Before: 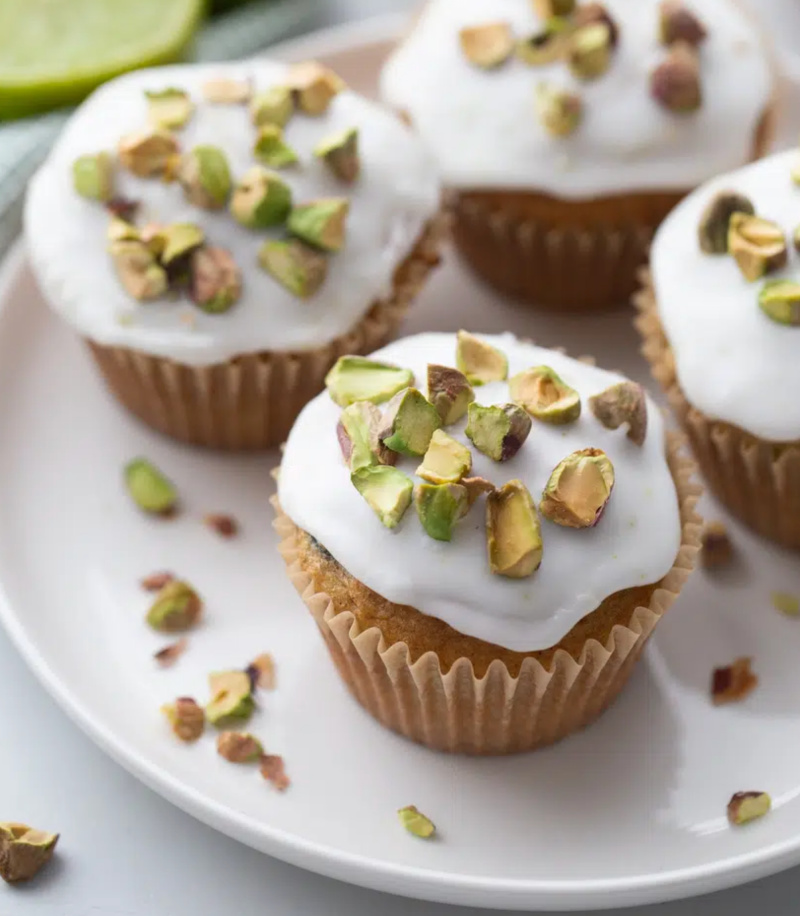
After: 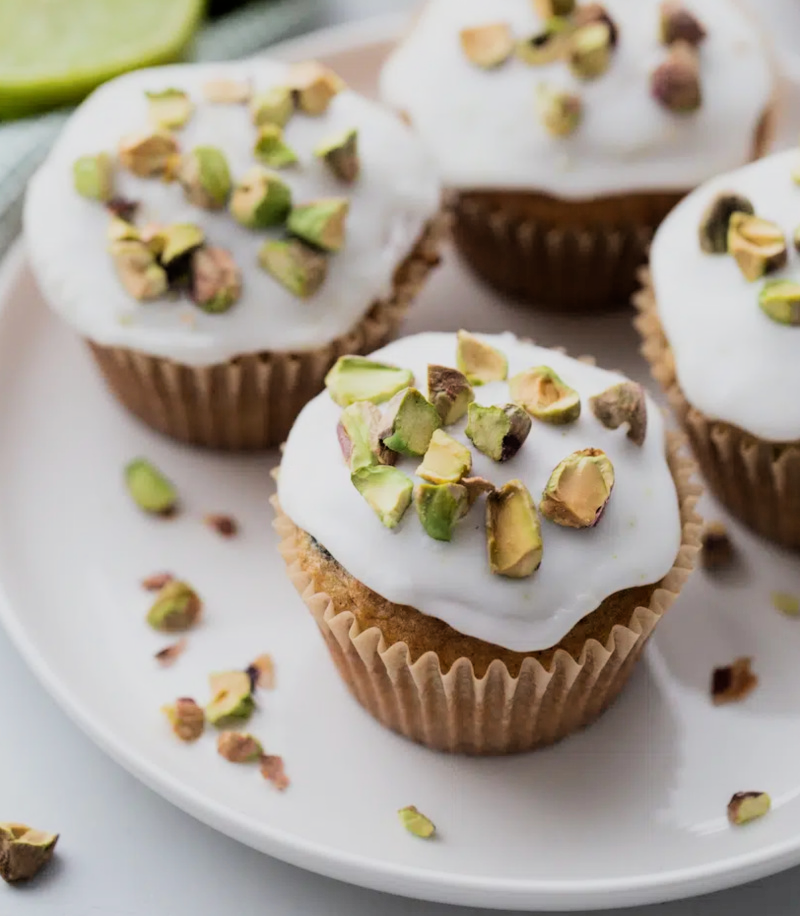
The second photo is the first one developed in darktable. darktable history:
filmic rgb: black relative exposure -5.05 EV, white relative exposure 3.98 EV, threshold 3.06 EV, hardness 2.88, contrast 1.299, highlights saturation mix -8.91%, enable highlight reconstruction true
